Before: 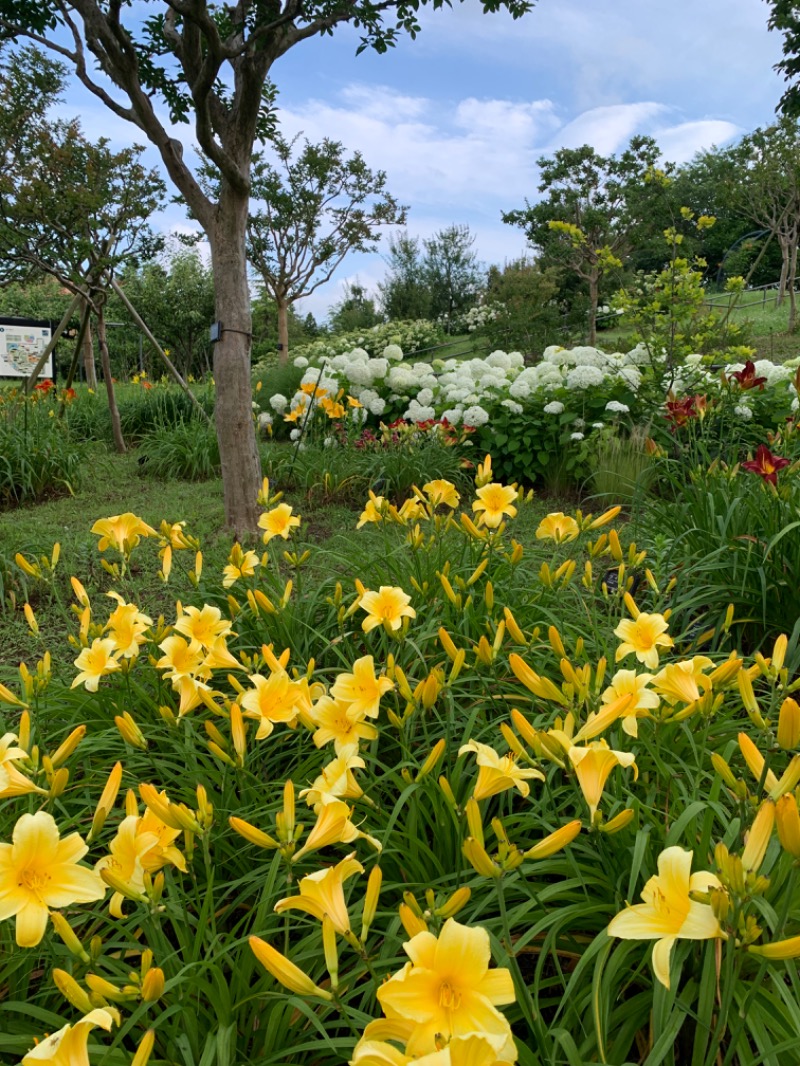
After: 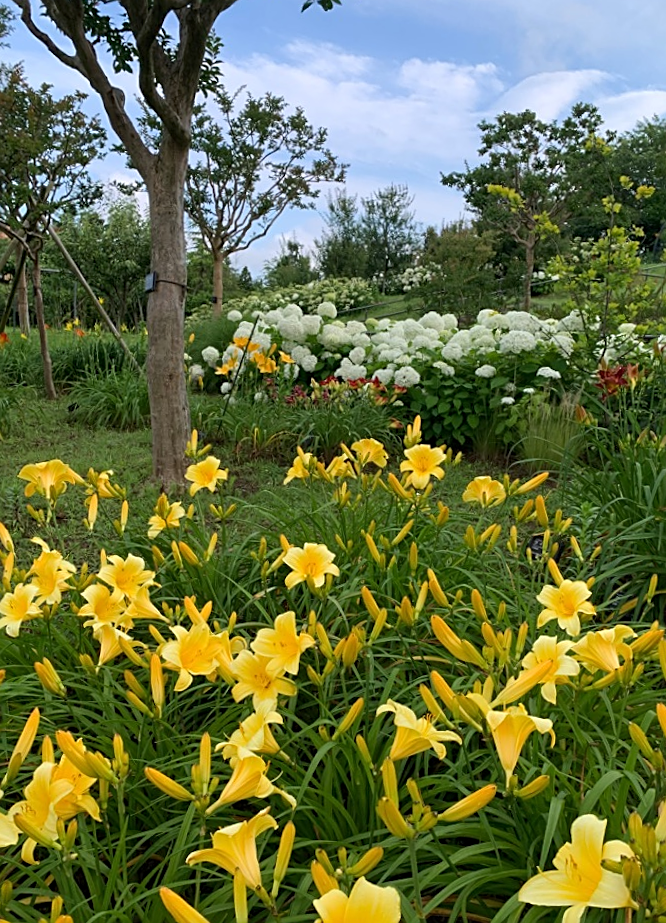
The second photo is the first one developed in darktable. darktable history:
crop: left 11.225%, top 5.381%, right 9.565%, bottom 10.314%
rotate and perspective: rotation 2.27°, automatic cropping off
sharpen: on, module defaults
